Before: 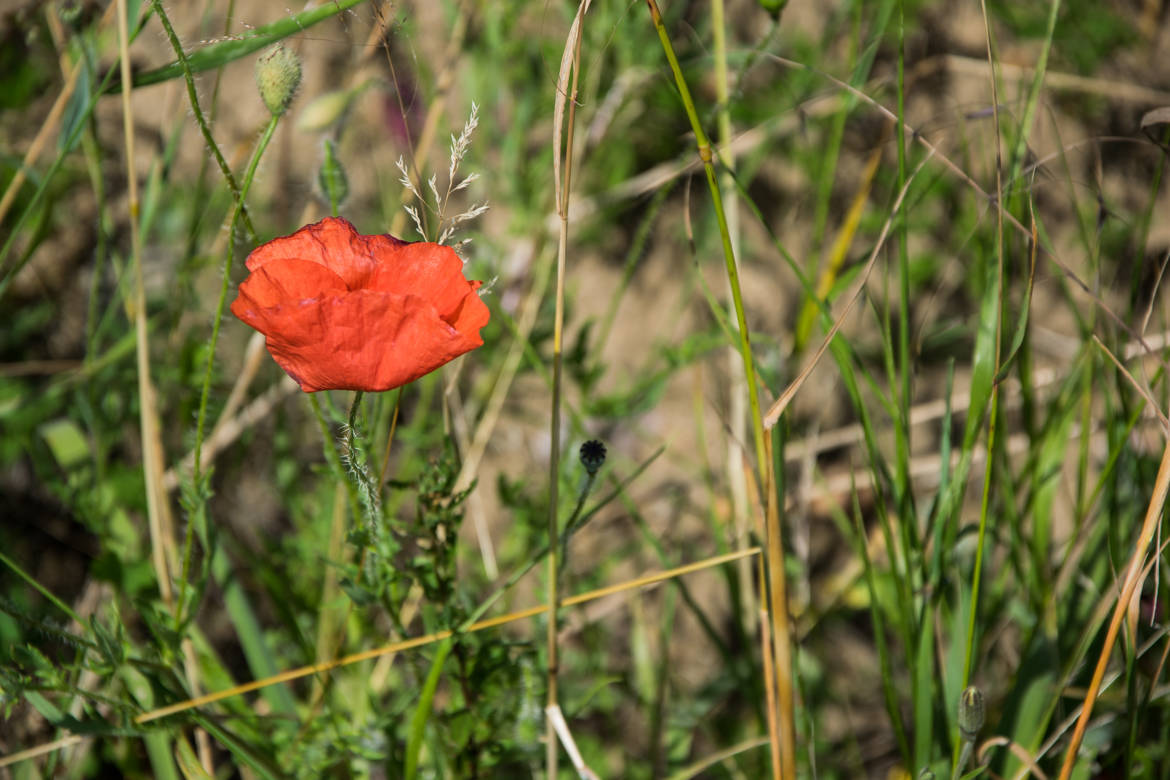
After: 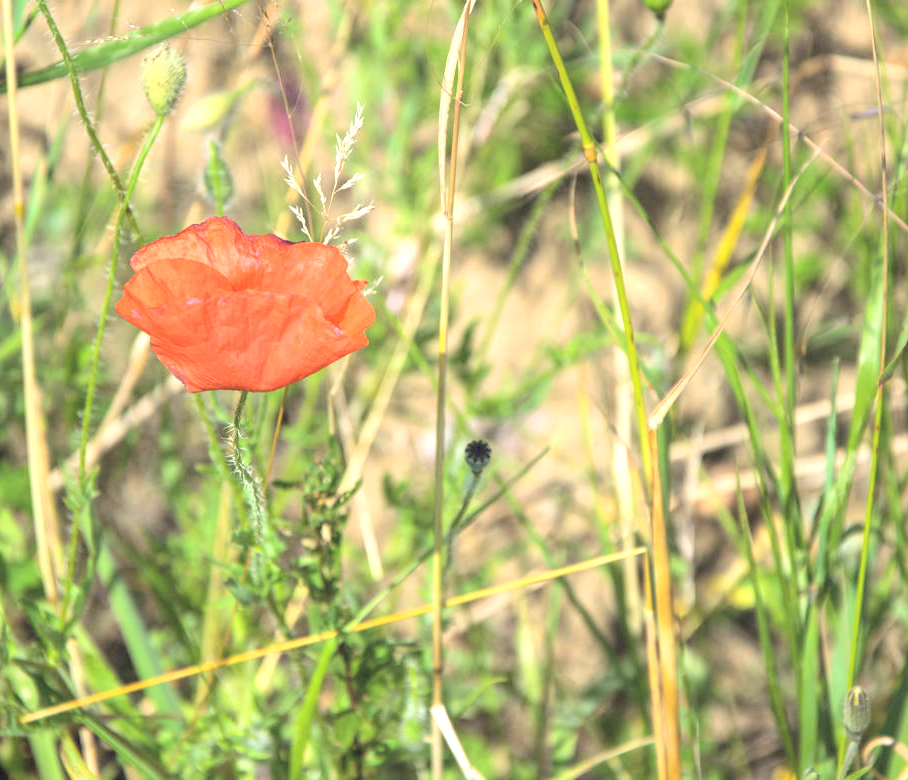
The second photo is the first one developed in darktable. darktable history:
exposure: black level correction -0.002, exposure 1.115 EV, compensate highlight preservation false
crop: left 9.849%, right 12.481%
contrast brightness saturation: brightness 0.289
